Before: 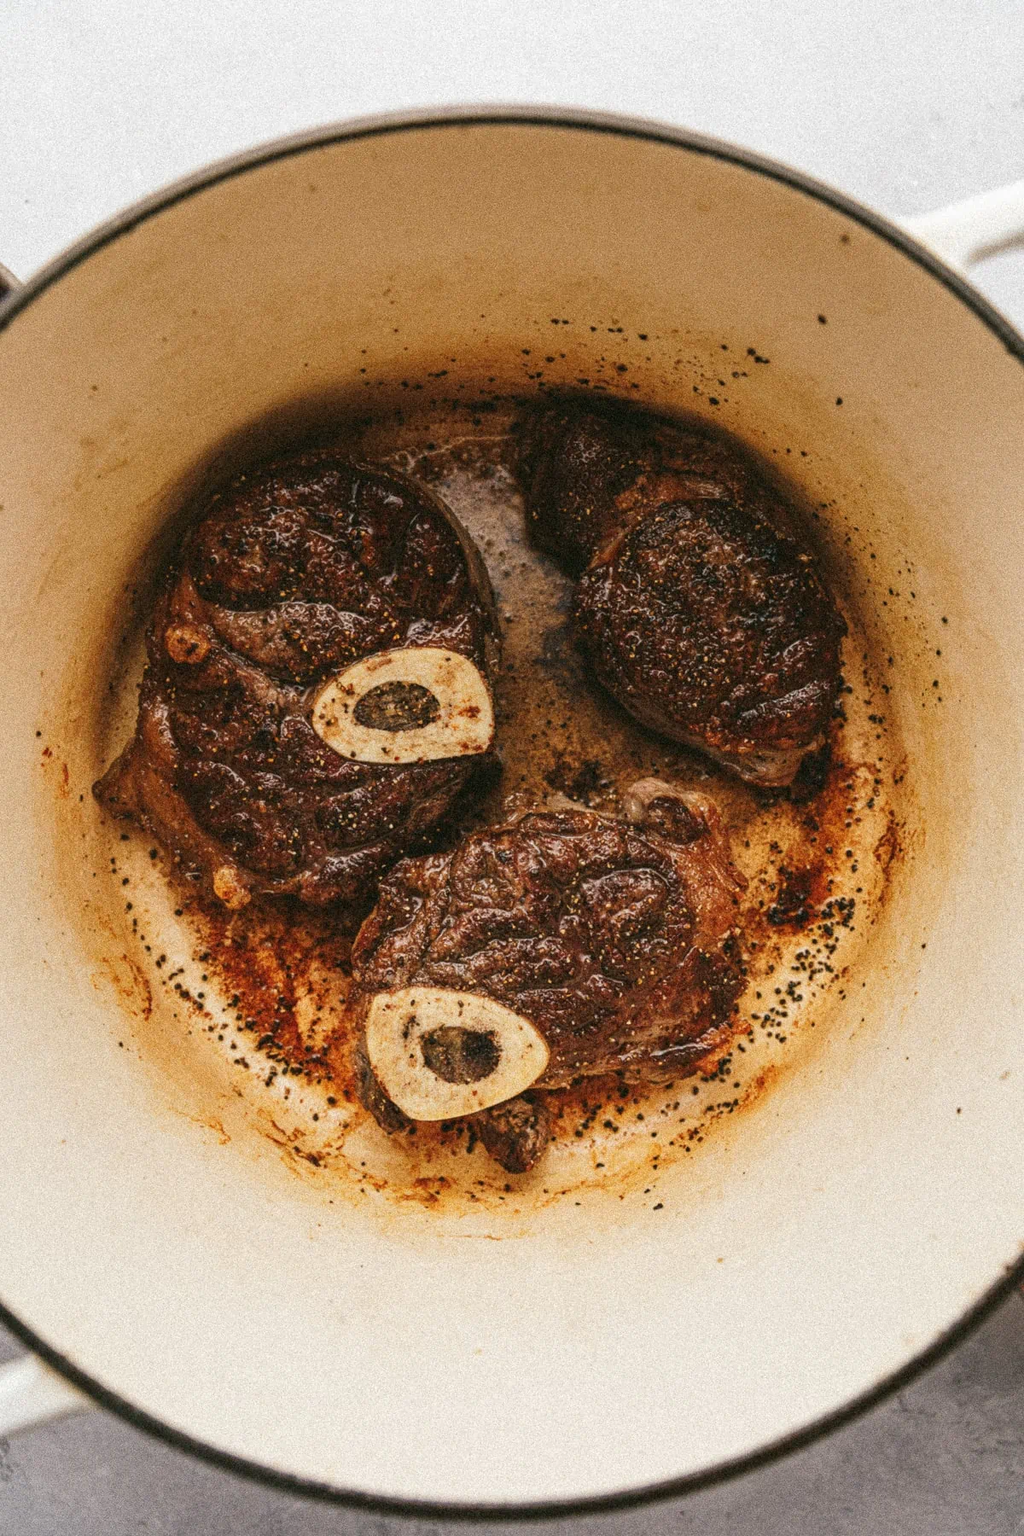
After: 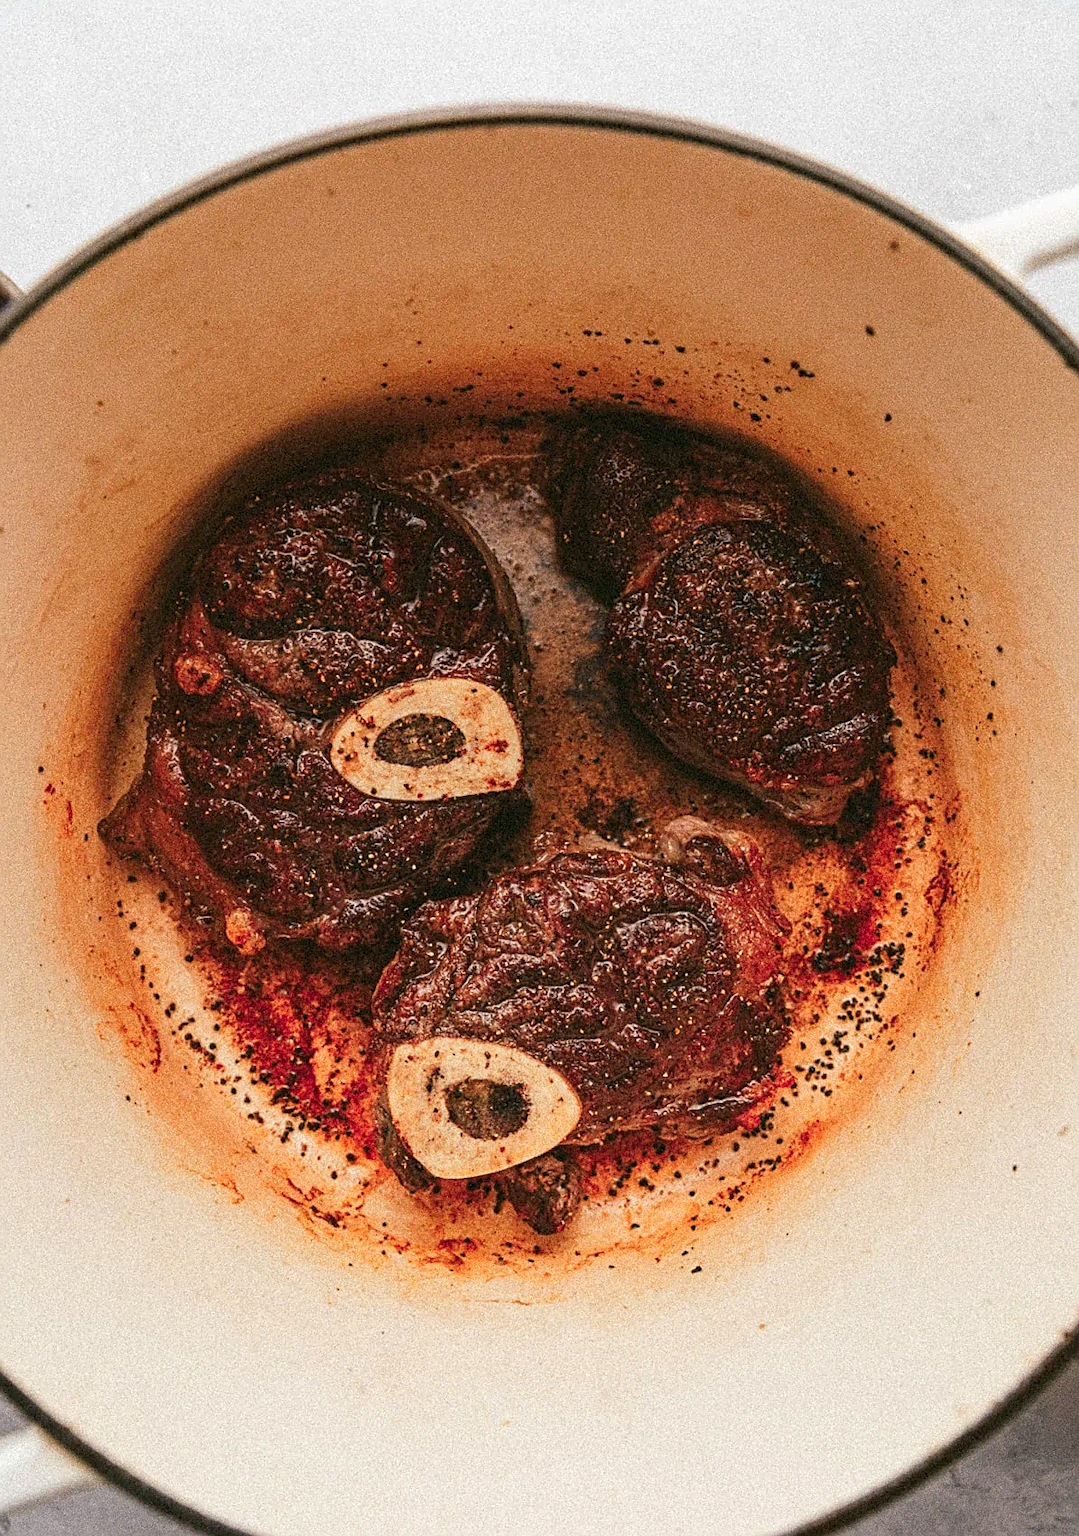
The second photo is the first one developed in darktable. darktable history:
rotate and perspective: automatic cropping original format, crop left 0, crop top 0
crop: top 0.448%, right 0.264%, bottom 5.045%
sharpen: on, module defaults
color zones: curves: ch1 [(0.235, 0.558) (0.75, 0.5)]; ch2 [(0.25, 0.462) (0.749, 0.457)], mix 40.67%
